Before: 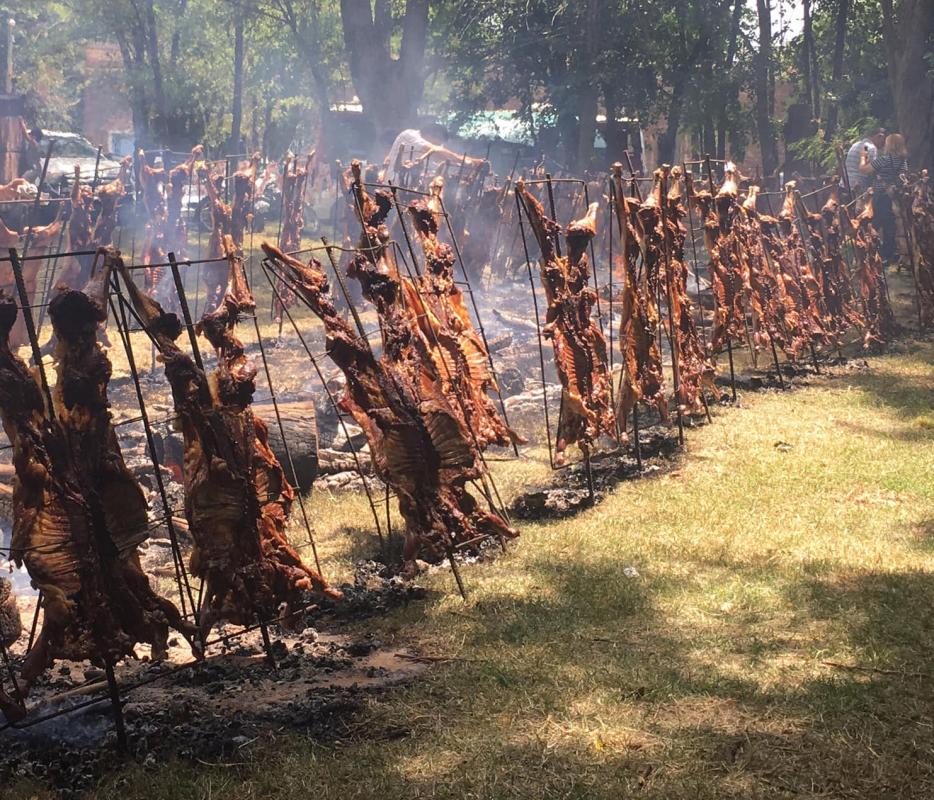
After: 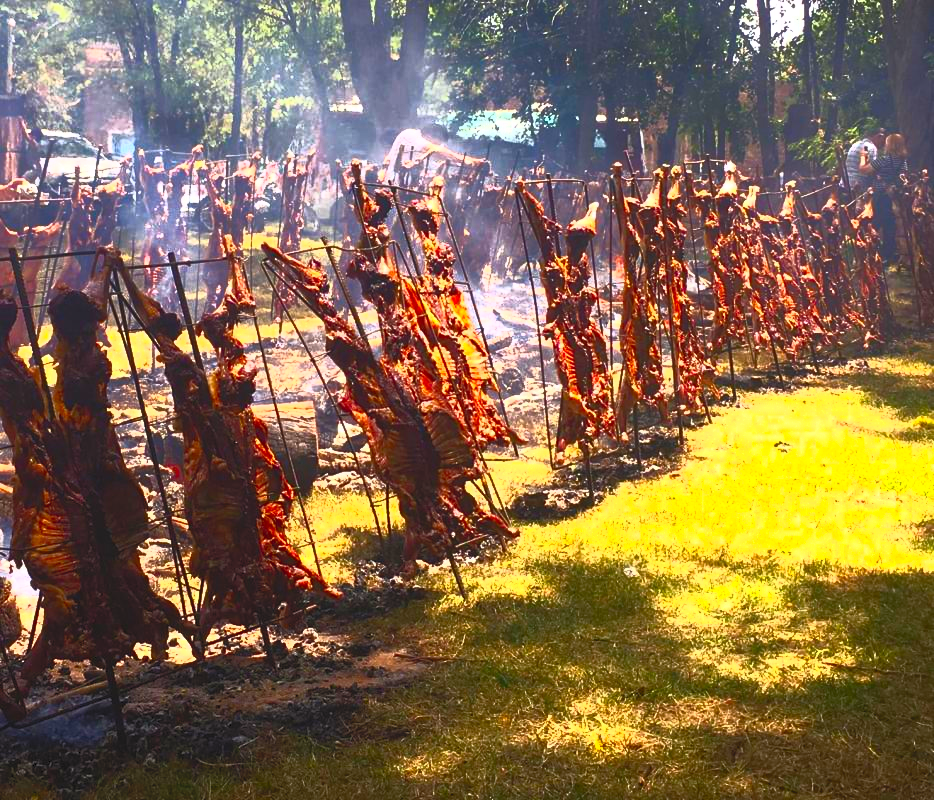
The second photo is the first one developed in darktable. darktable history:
color balance: output saturation 120%
rgb curve: curves: ch0 [(0, 0) (0.415, 0.237) (1, 1)]
contrast brightness saturation: contrast 1, brightness 1, saturation 1
